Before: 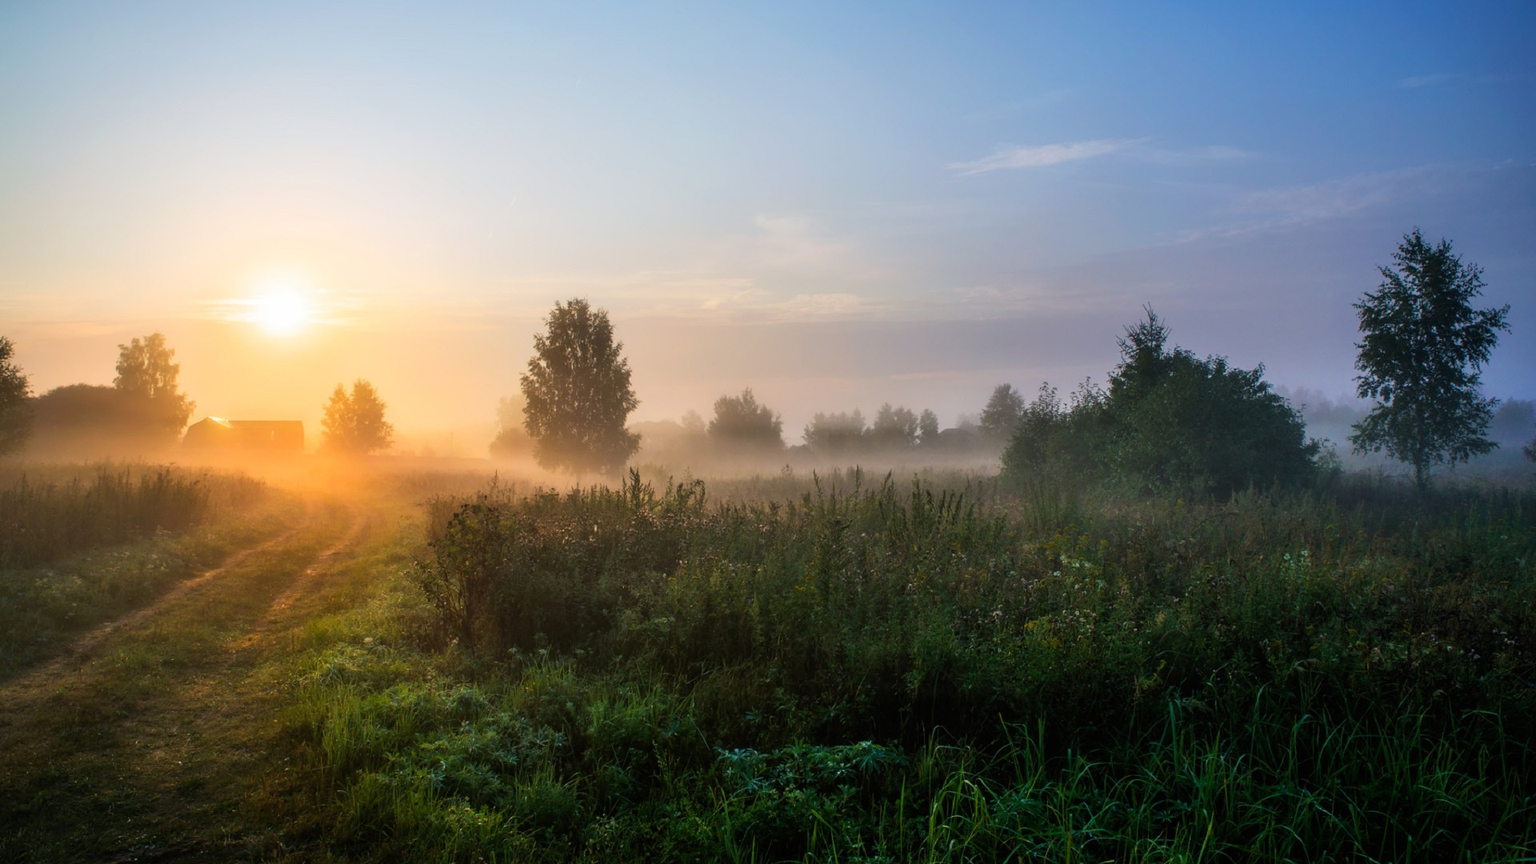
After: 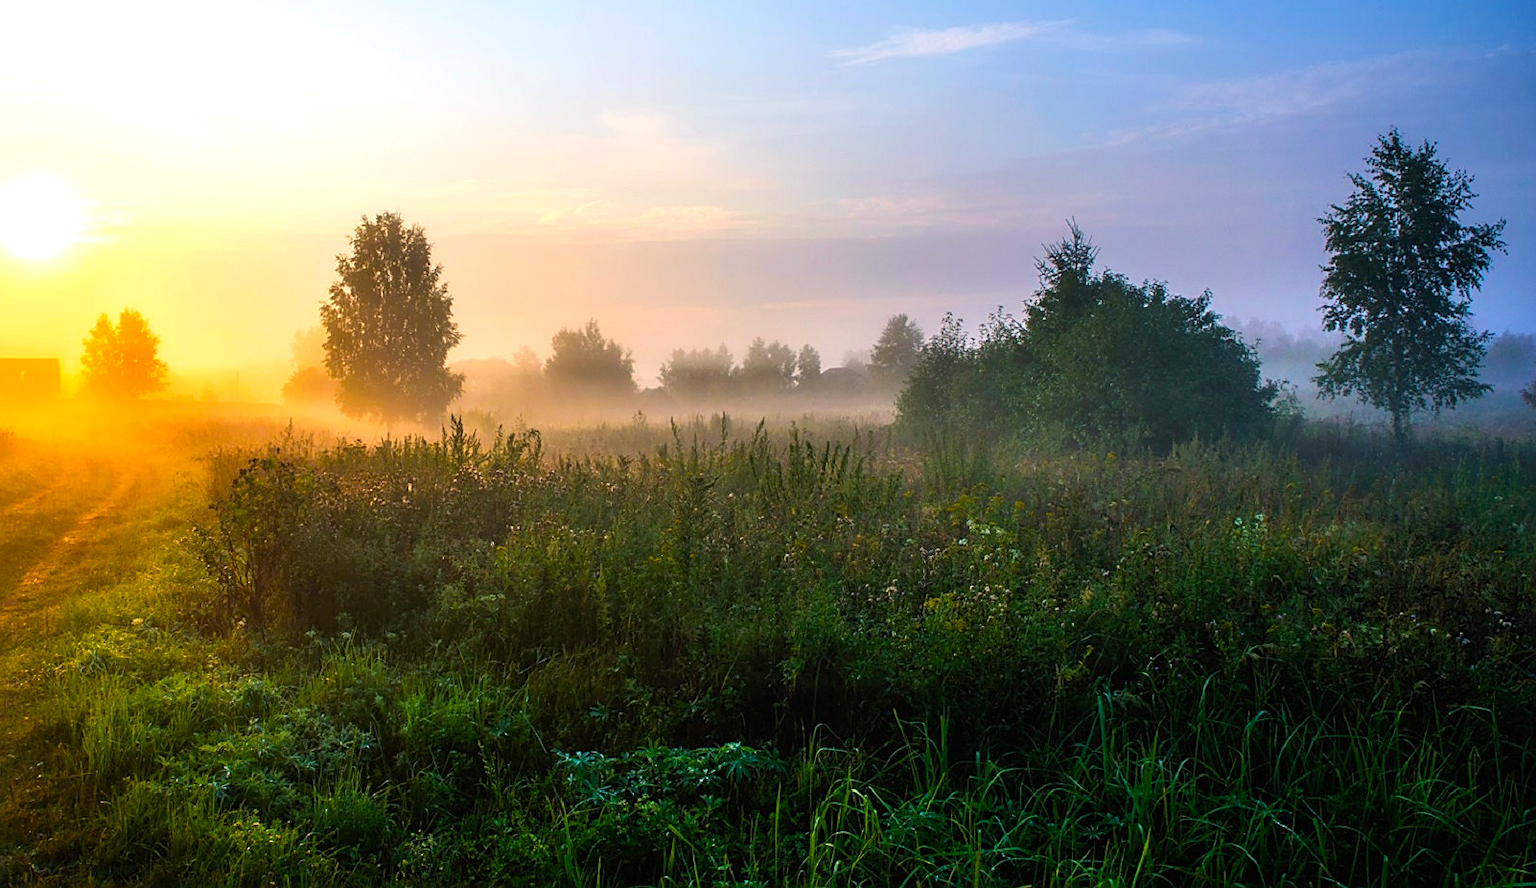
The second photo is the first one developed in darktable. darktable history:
sharpen: on, module defaults
crop: left 16.531%, top 14.087%
color balance rgb: power › hue 309.44°, highlights gain › chroma 1.022%, highlights gain › hue 60.2°, perceptual saturation grading › global saturation 30.9%, global vibrance 14.346%
exposure: exposure 0.562 EV, compensate highlight preservation false
